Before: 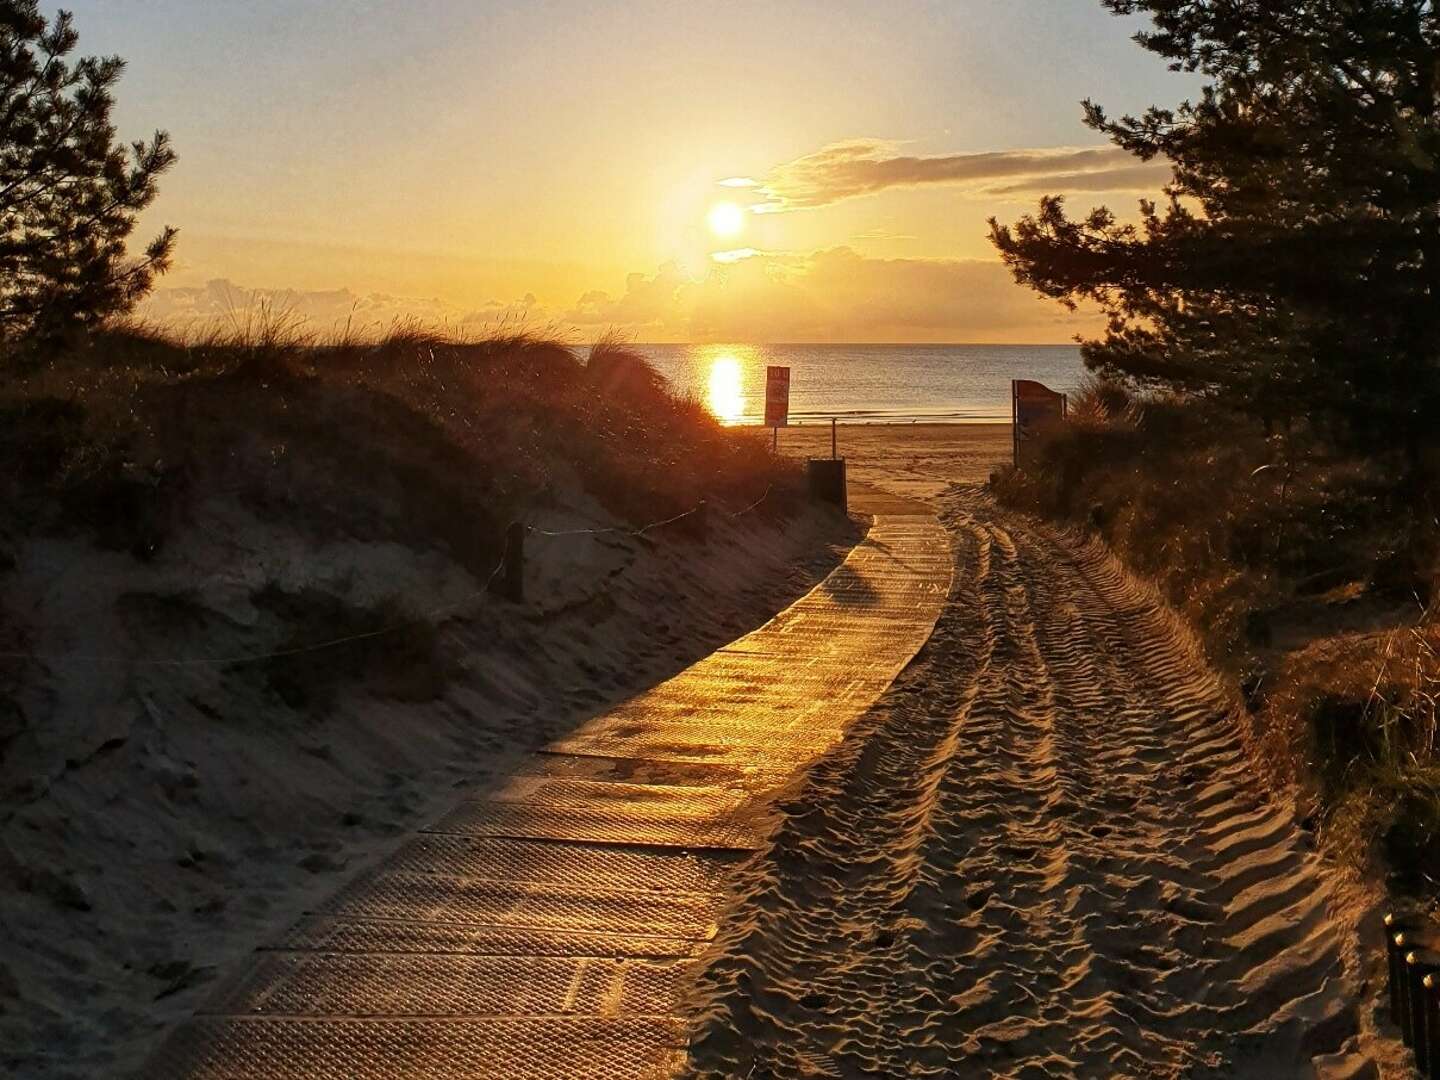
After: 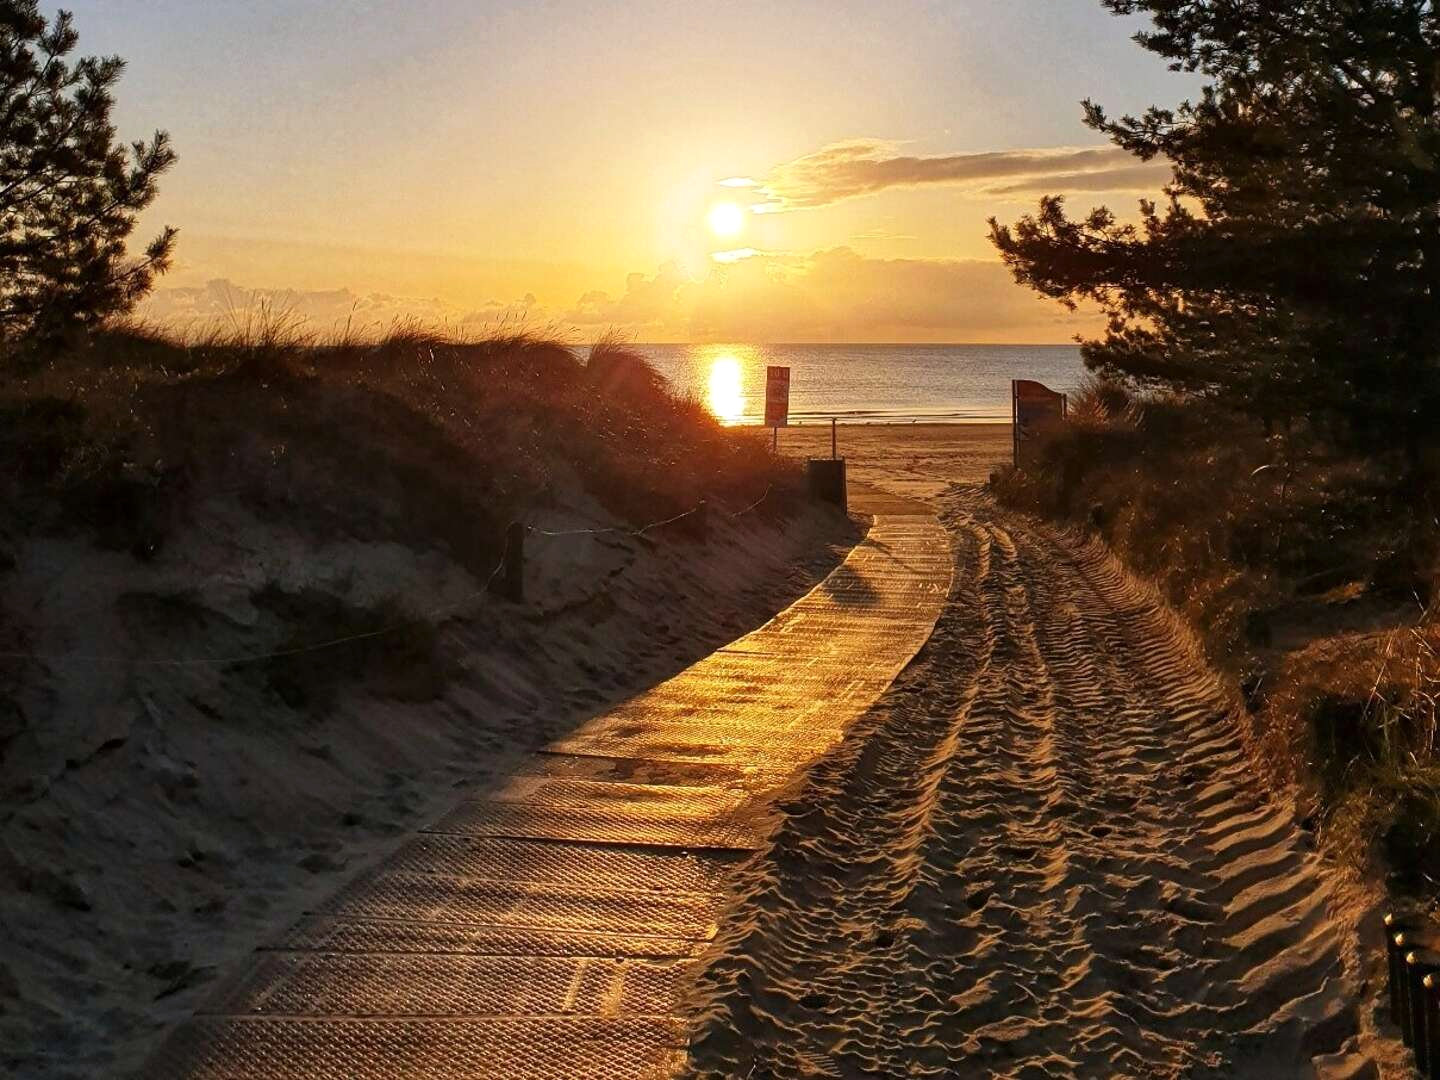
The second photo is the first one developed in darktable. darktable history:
exposure: exposure 0.081 EV, compensate highlight preservation false
white balance: red 1.009, blue 1.027
